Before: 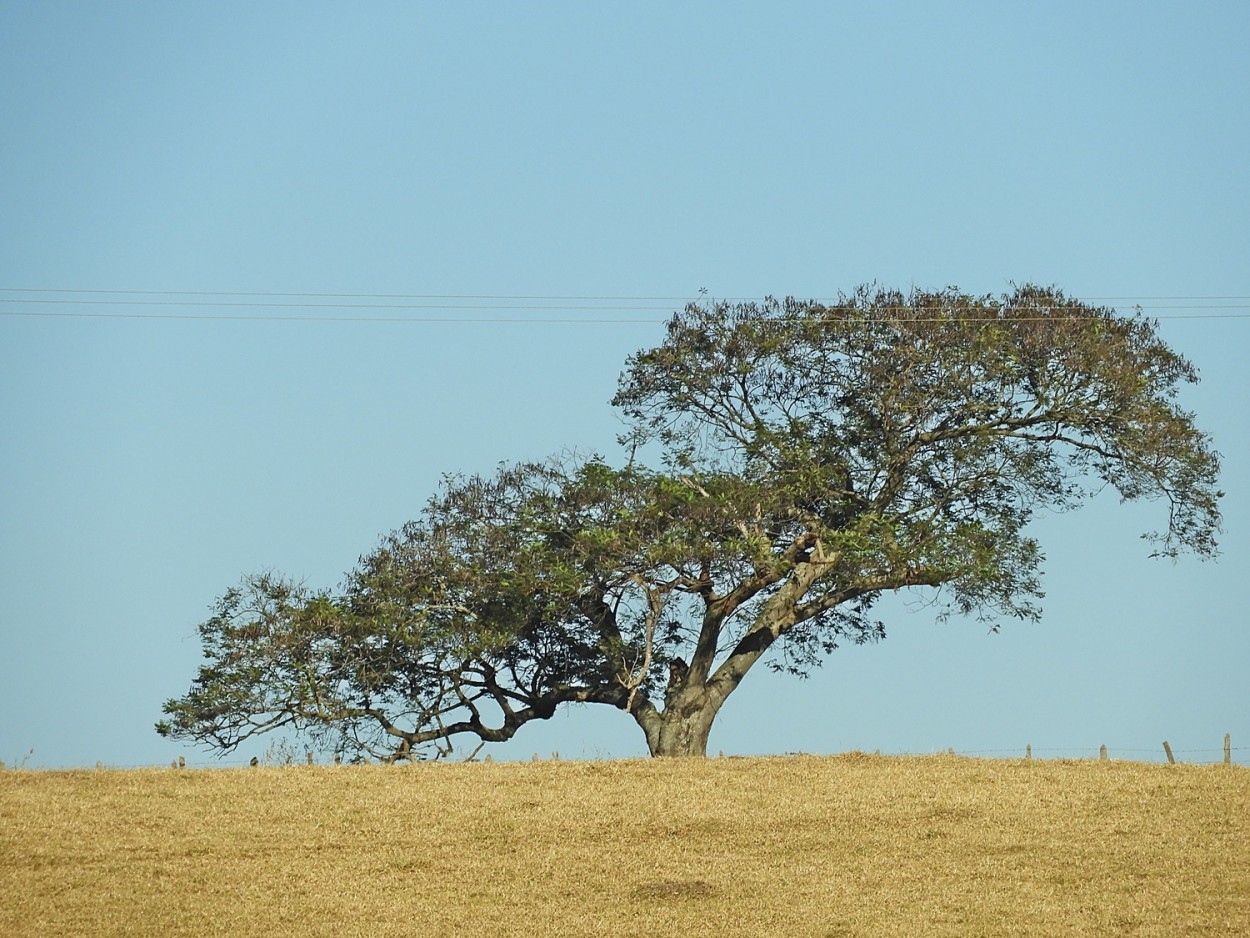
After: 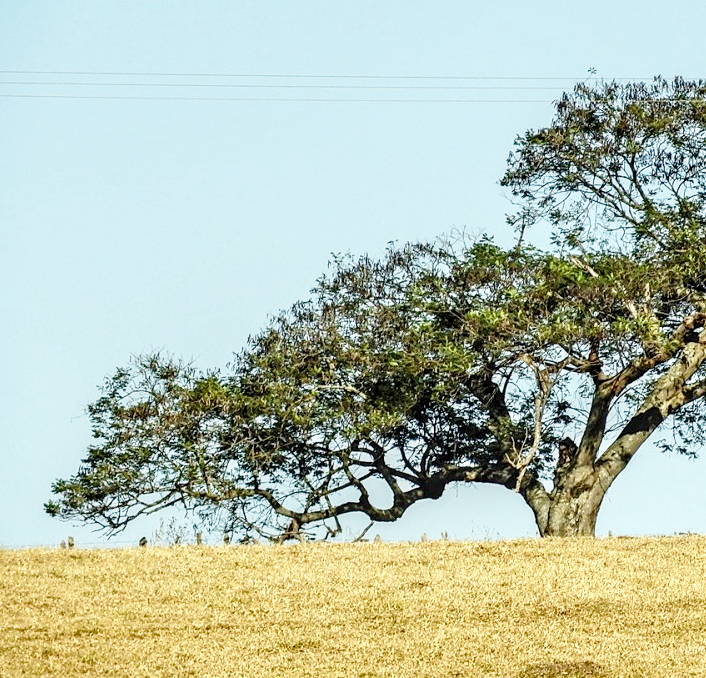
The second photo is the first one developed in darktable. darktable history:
color correction: highlights a* -0.099, highlights b* 0.142
base curve: curves: ch0 [(0, 0) (0.028, 0.03) (0.121, 0.232) (0.46, 0.748) (0.859, 0.968) (1, 1)], preserve colors none
local contrast: highlights 60%, shadows 63%, detail 160%
crop: left 8.949%, top 23.485%, right 34.515%, bottom 4.186%
